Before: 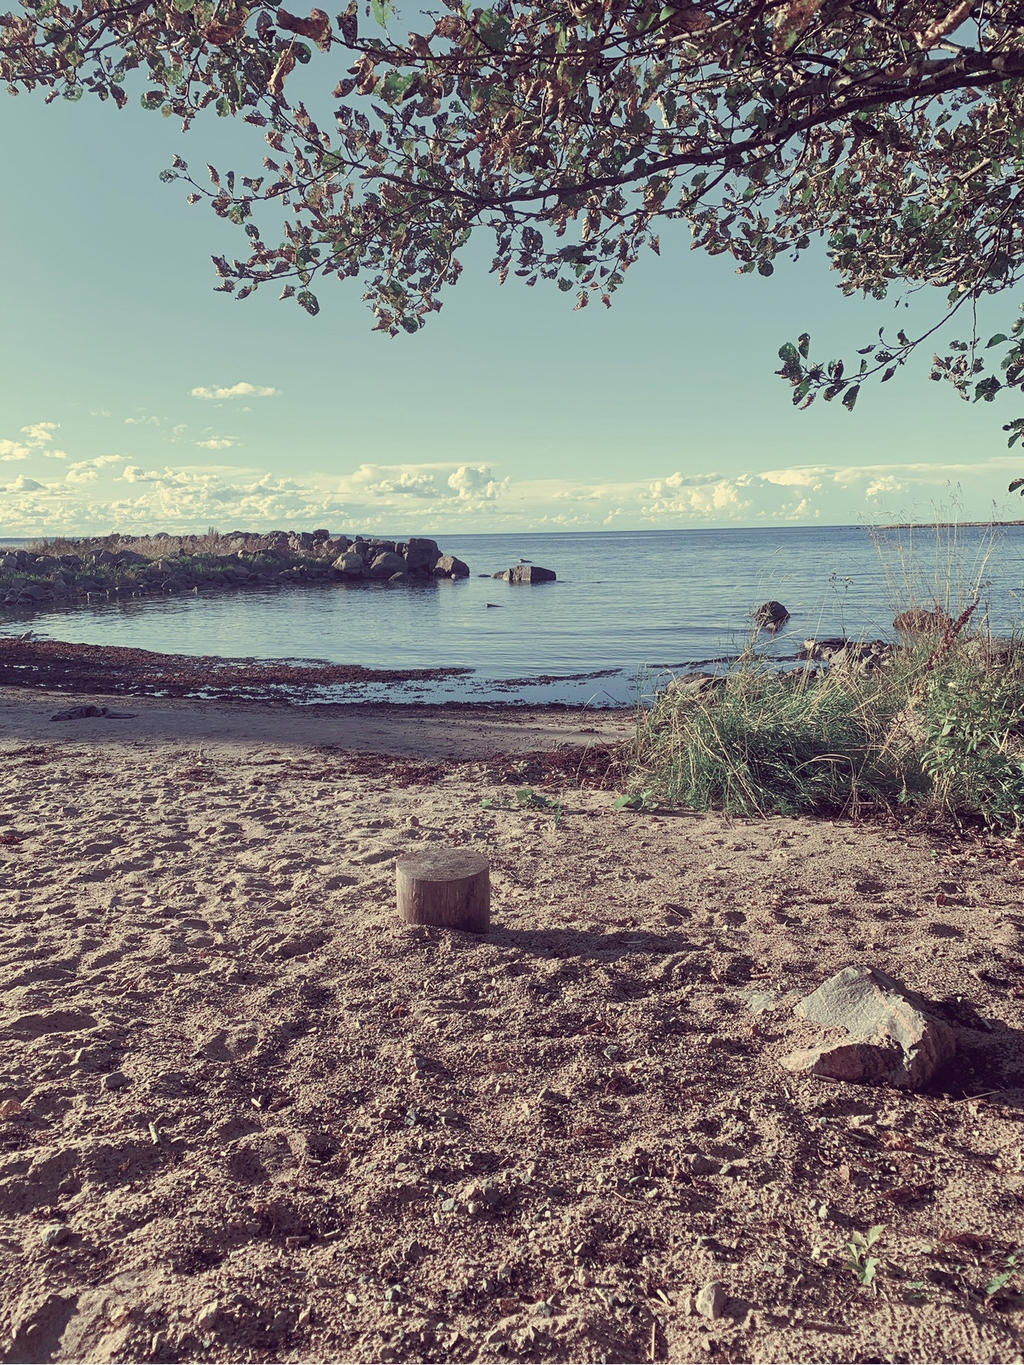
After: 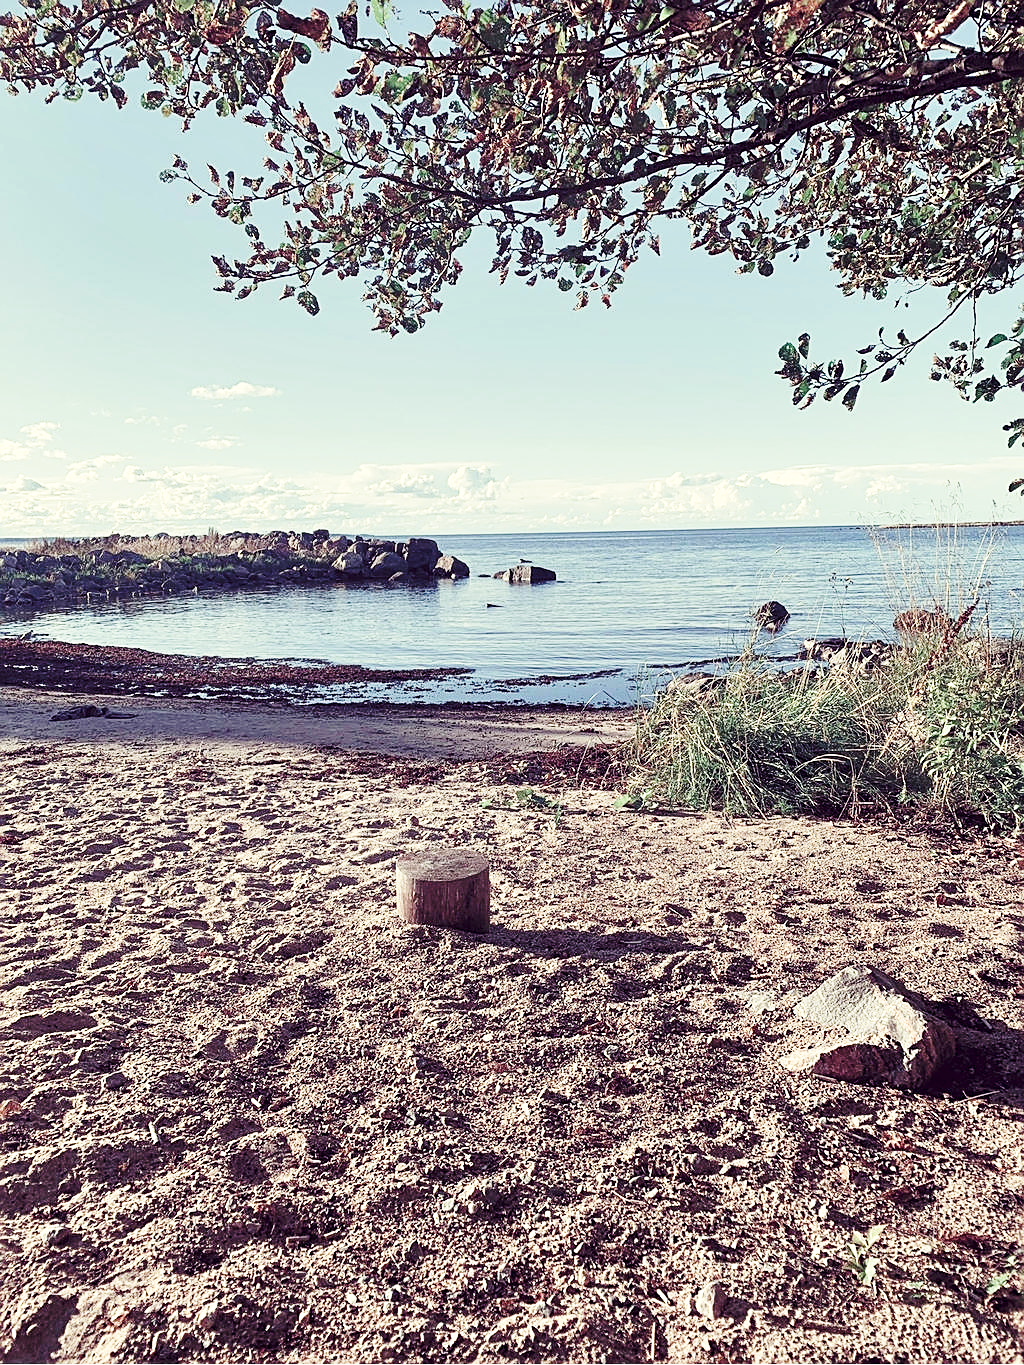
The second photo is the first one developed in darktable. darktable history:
contrast equalizer: octaves 7, y [[0.6 ×6], [0.55 ×6], [0 ×6], [0 ×6], [0 ×6]], mix 0.3
sharpen: on, module defaults
base curve: curves: ch0 [(0, 0) (0.036, 0.037) (0.121, 0.228) (0.46, 0.76) (0.859, 0.983) (1, 1)], preserve colors none
